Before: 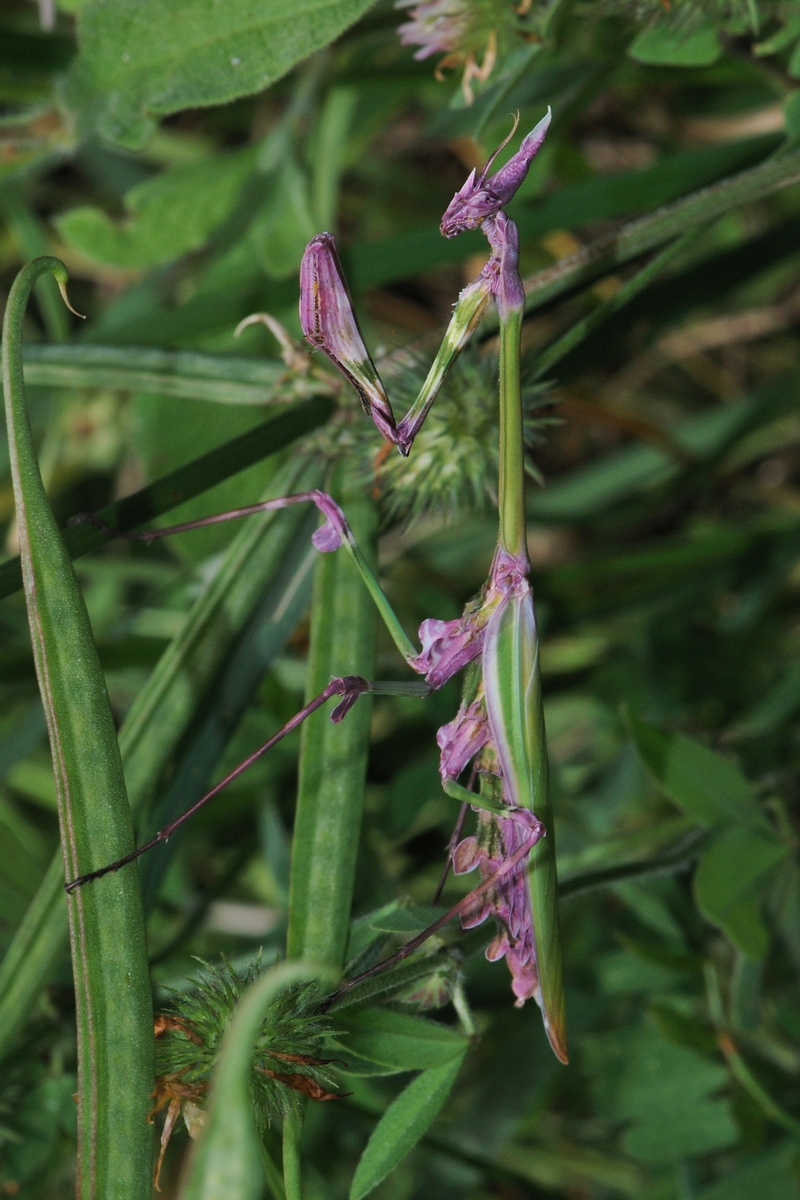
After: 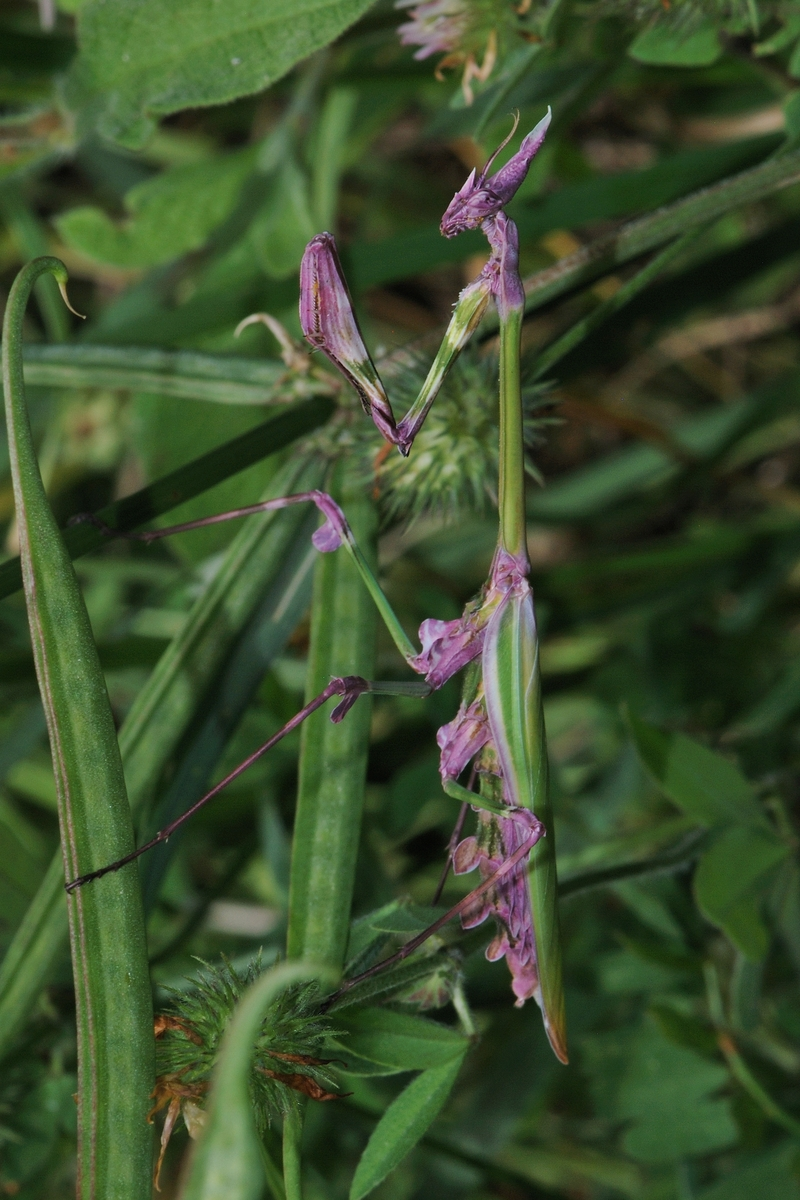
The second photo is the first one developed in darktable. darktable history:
exposure: exposure -0.111 EV, compensate exposure bias true, compensate highlight preservation false
